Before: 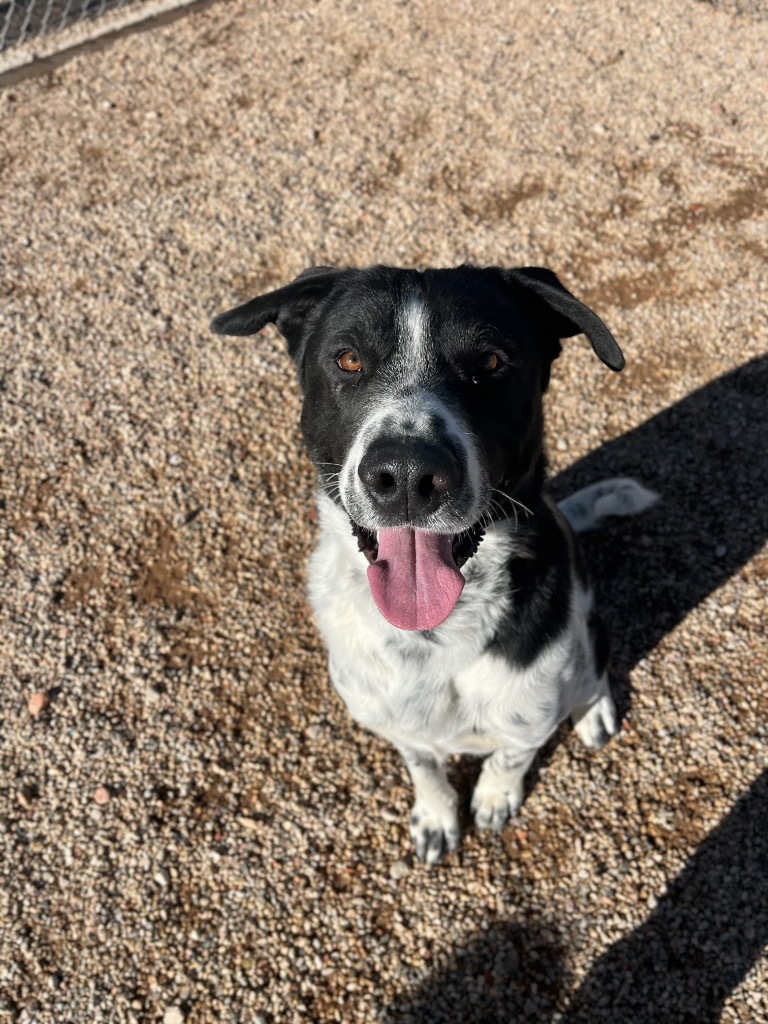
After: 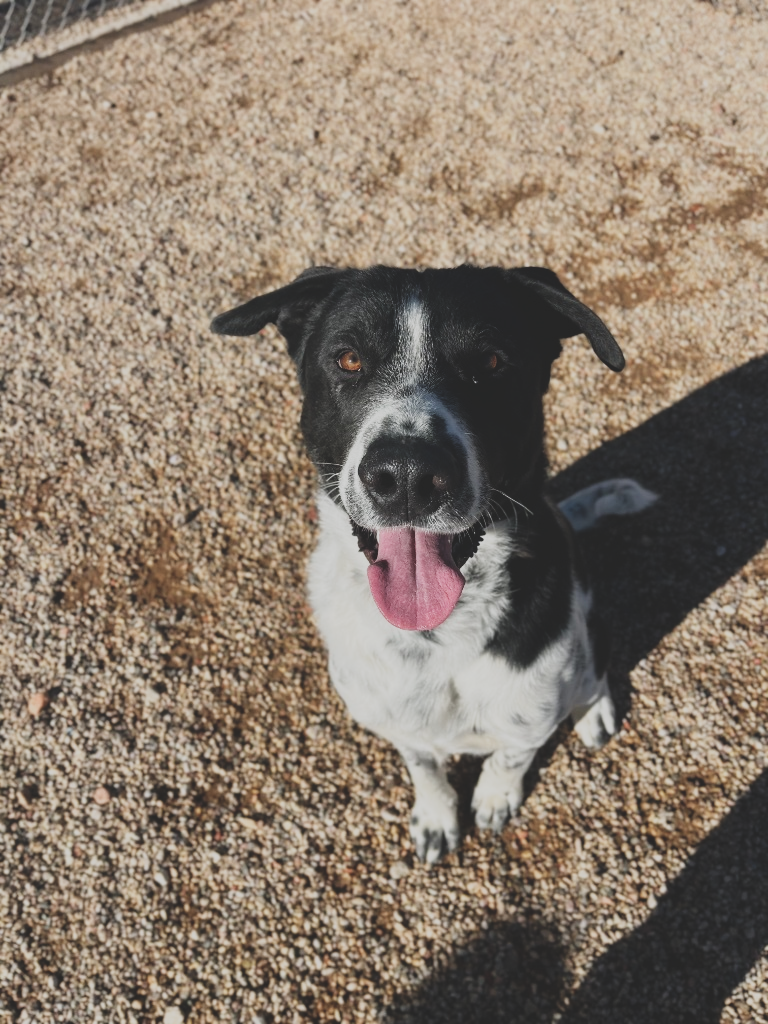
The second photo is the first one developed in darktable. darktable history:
tone curve: curves: ch0 [(0, 0.148) (0.191, 0.225) (0.712, 0.695) (0.864, 0.797) (1, 0.839)], preserve colors none
